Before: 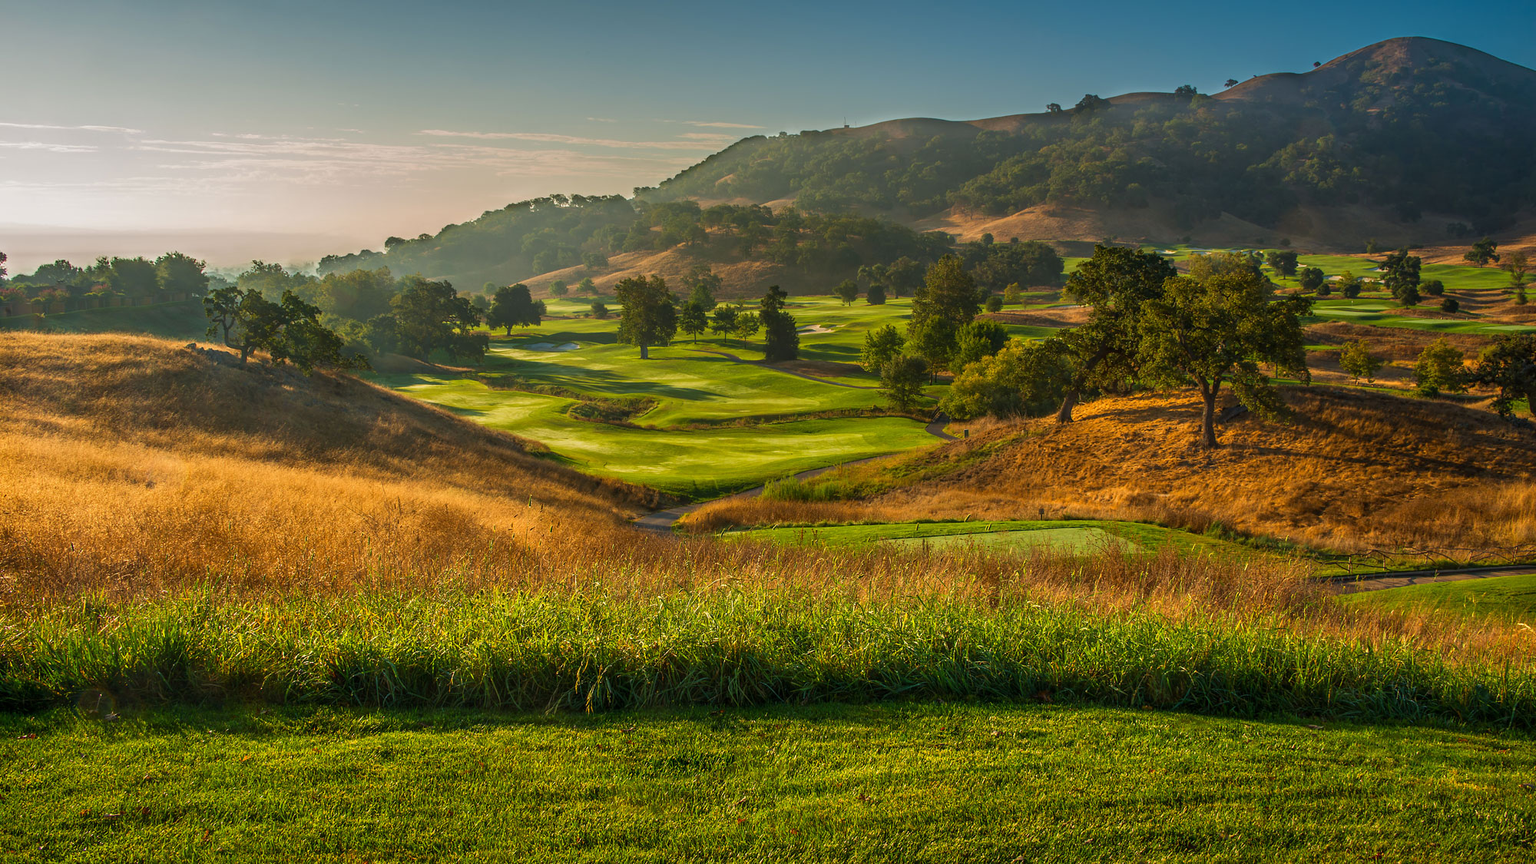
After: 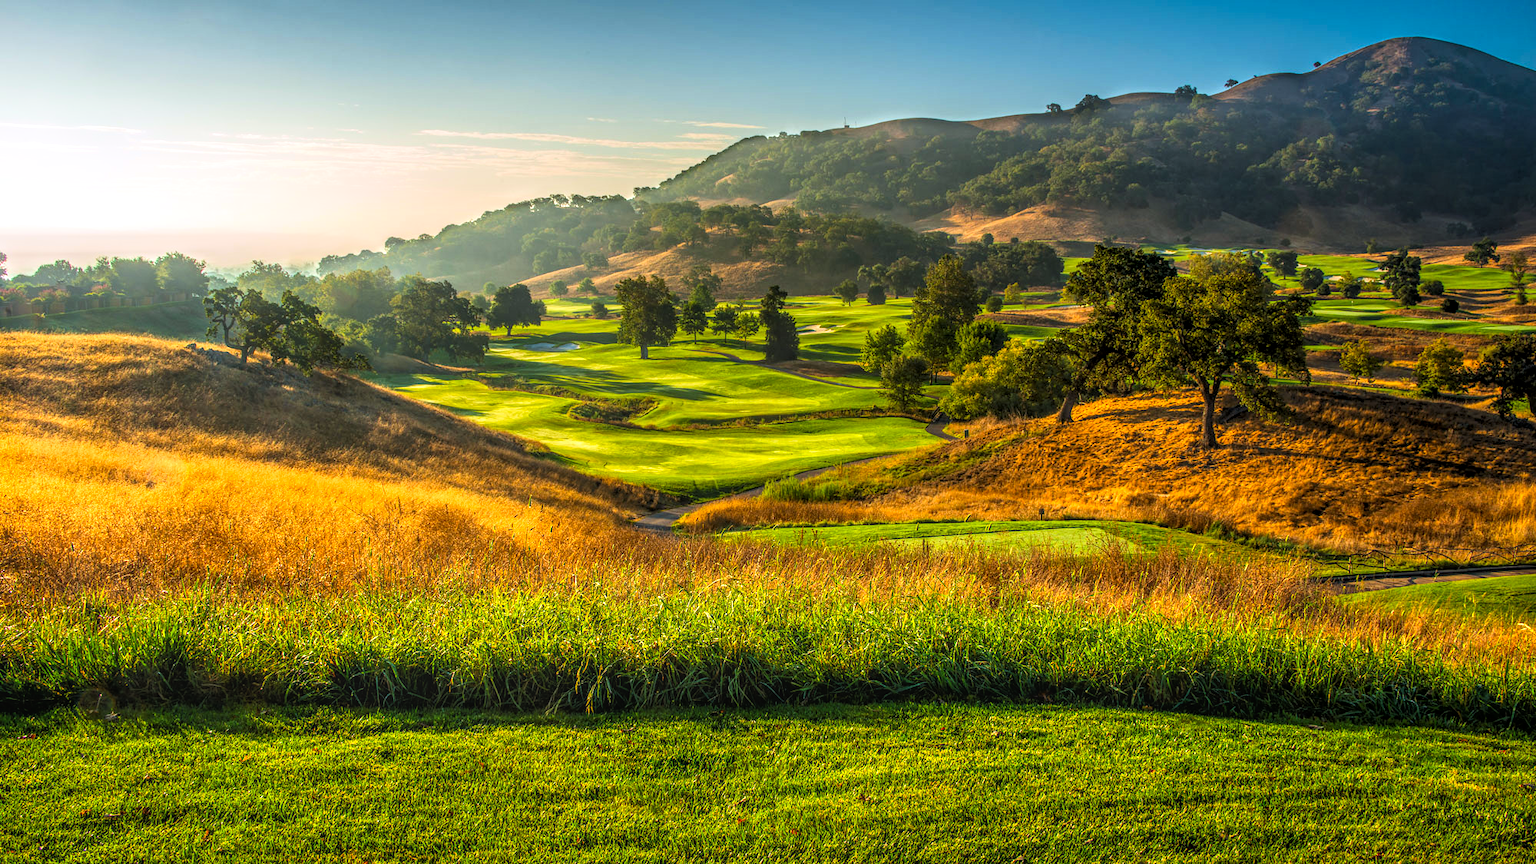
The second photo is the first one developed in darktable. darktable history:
exposure: exposure 0.6 EV, compensate highlight preservation false
white balance: red 0.98, blue 1.034
tone equalizer: on, module defaults
tone curve: curves: ch0 [(0, 0) (0.118, 0.034) (0.182, 0.124) (0.265, 0.214) (0.504, 0.508) (0.783, 0.825) (1, 1)], color space Lab, linked channels, preserve colors none
contrast brightness saturation: saturation 0.18
color zones: mix -62.47%
local contrast: highlights 0%, shadows 0%, detail 133%
bloom: size 15%, threshold 97%, strength 7%
